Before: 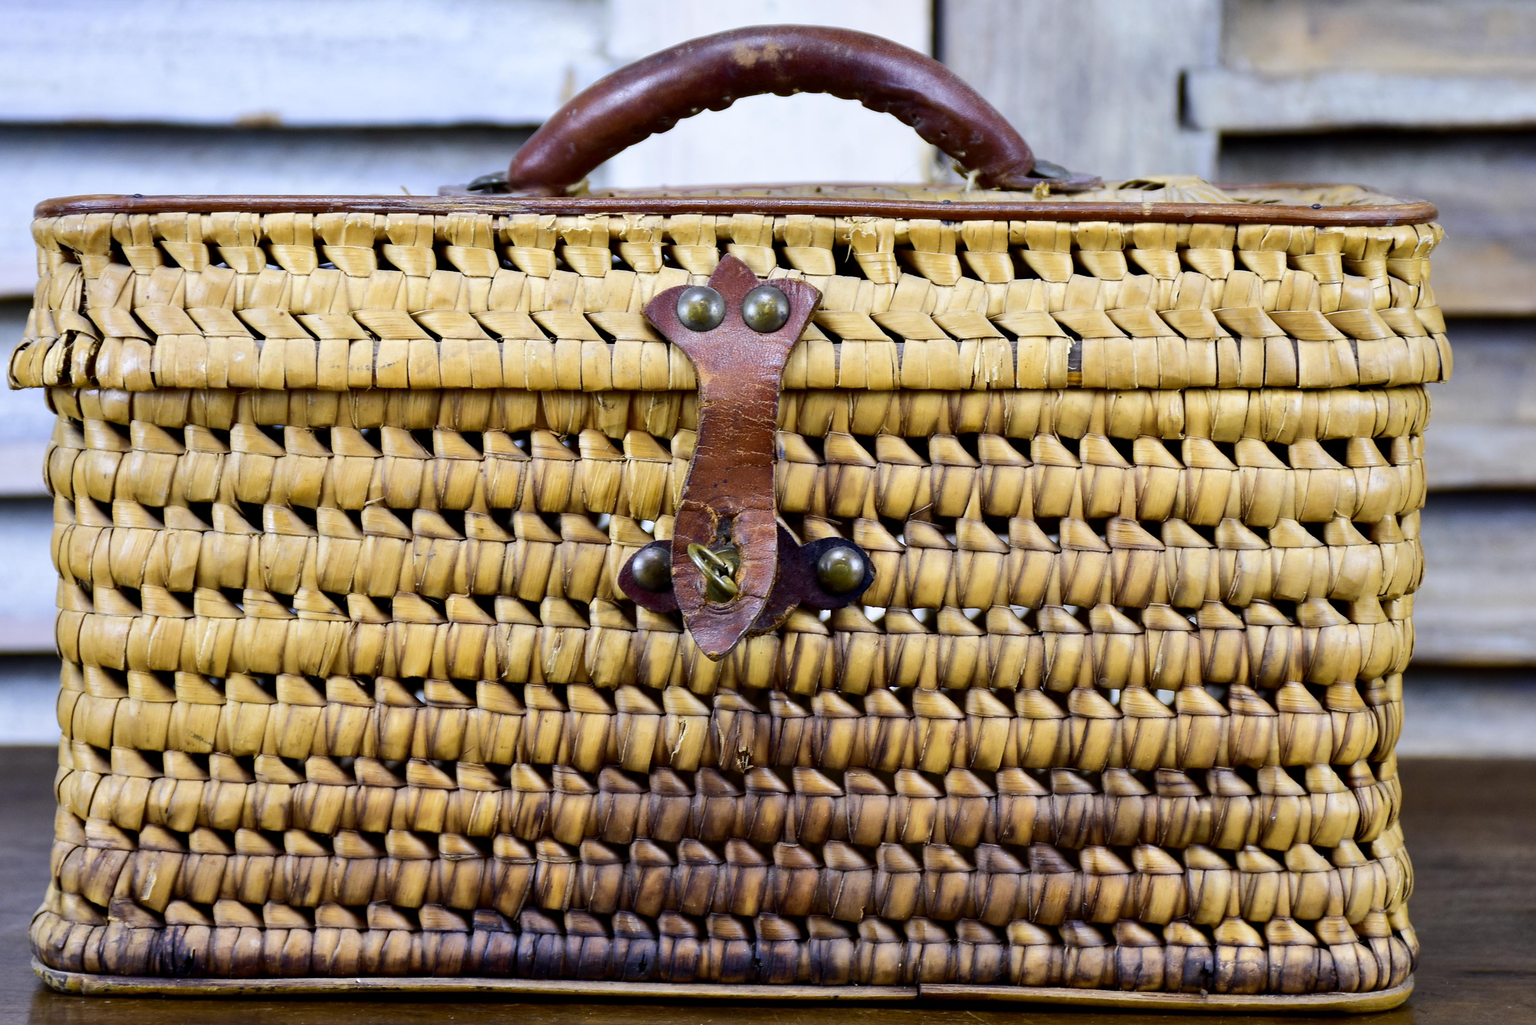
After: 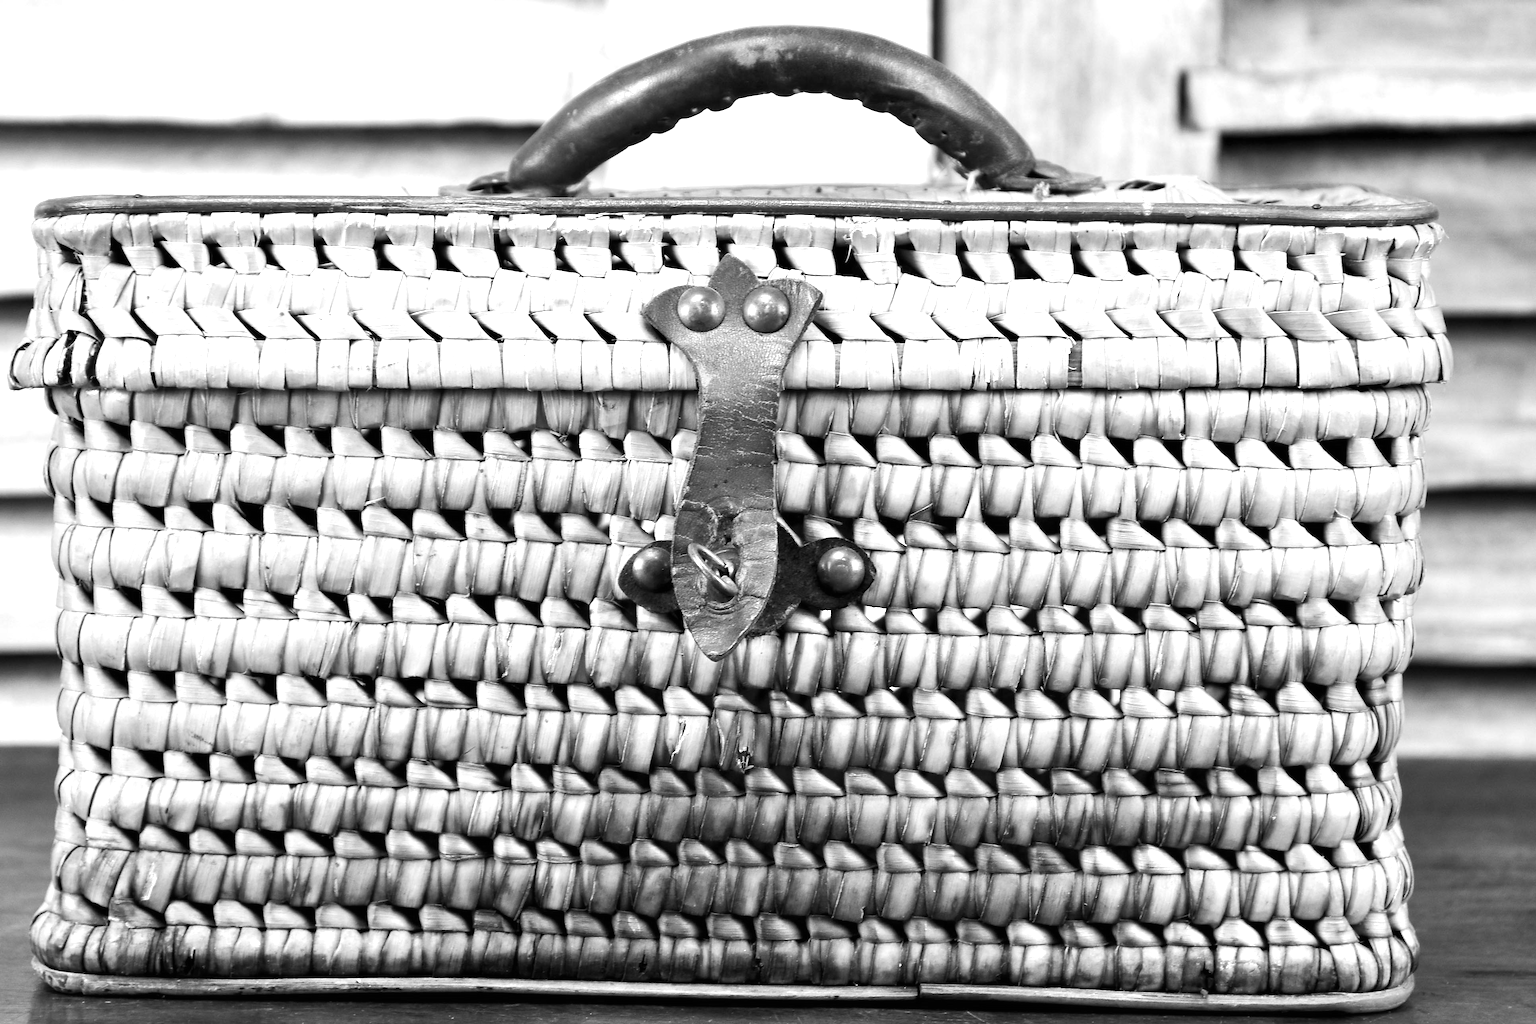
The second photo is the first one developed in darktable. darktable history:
monochrome: on, module defaults
exposure: black level correction 0, exposure 0.9 EV, compensate highlight preservation false
